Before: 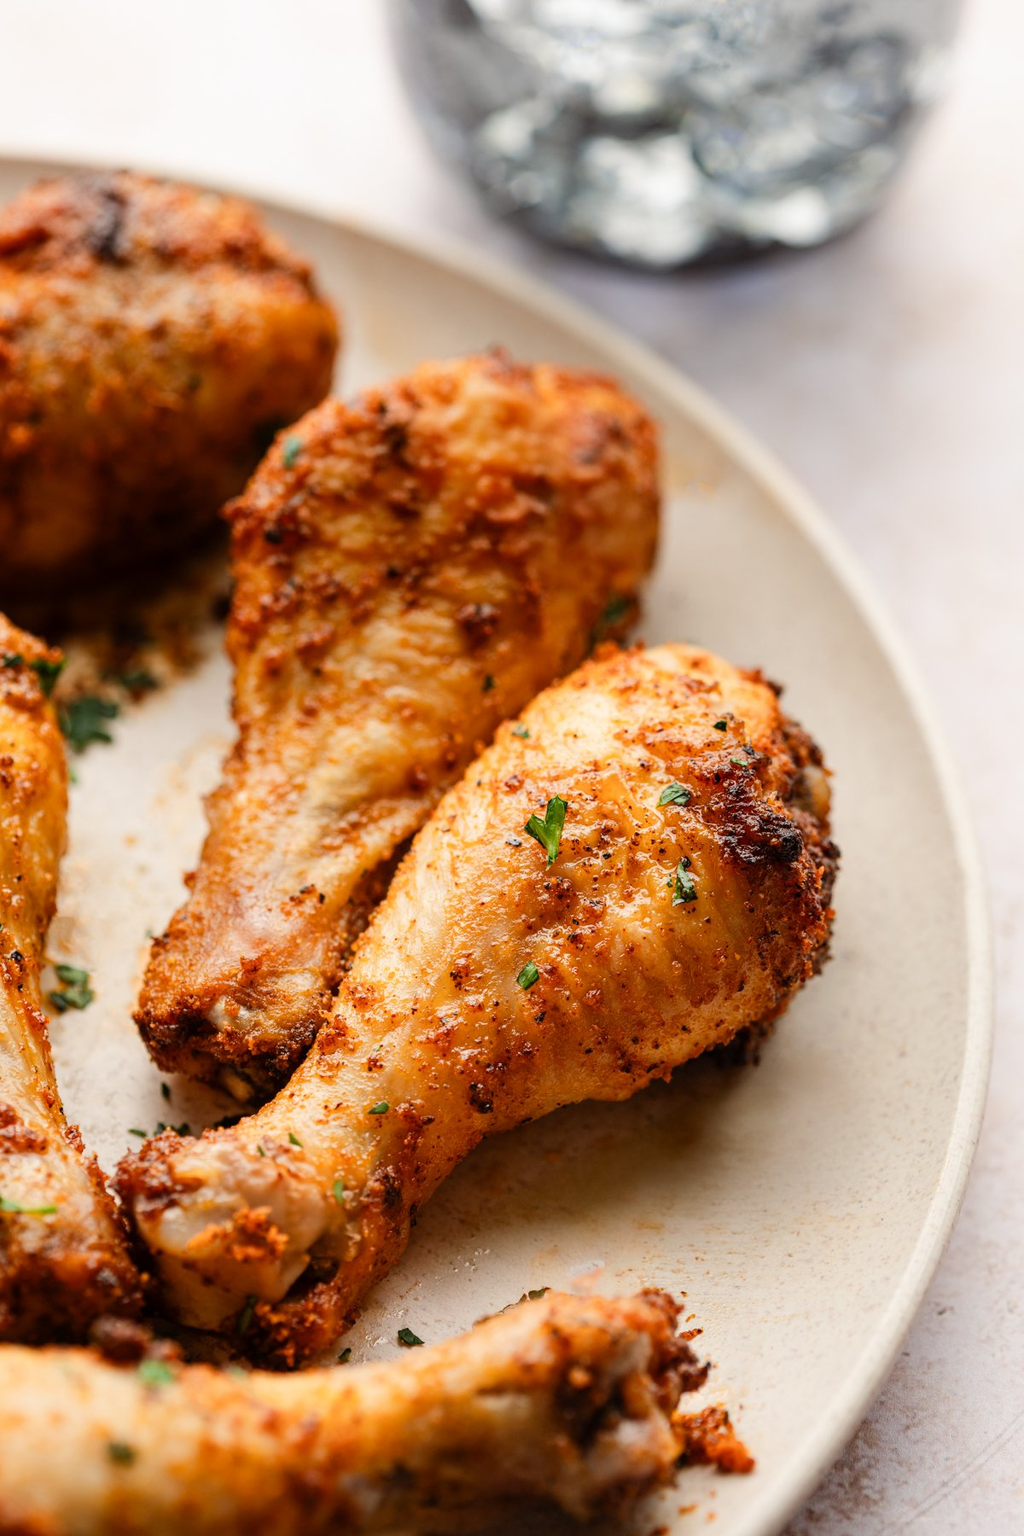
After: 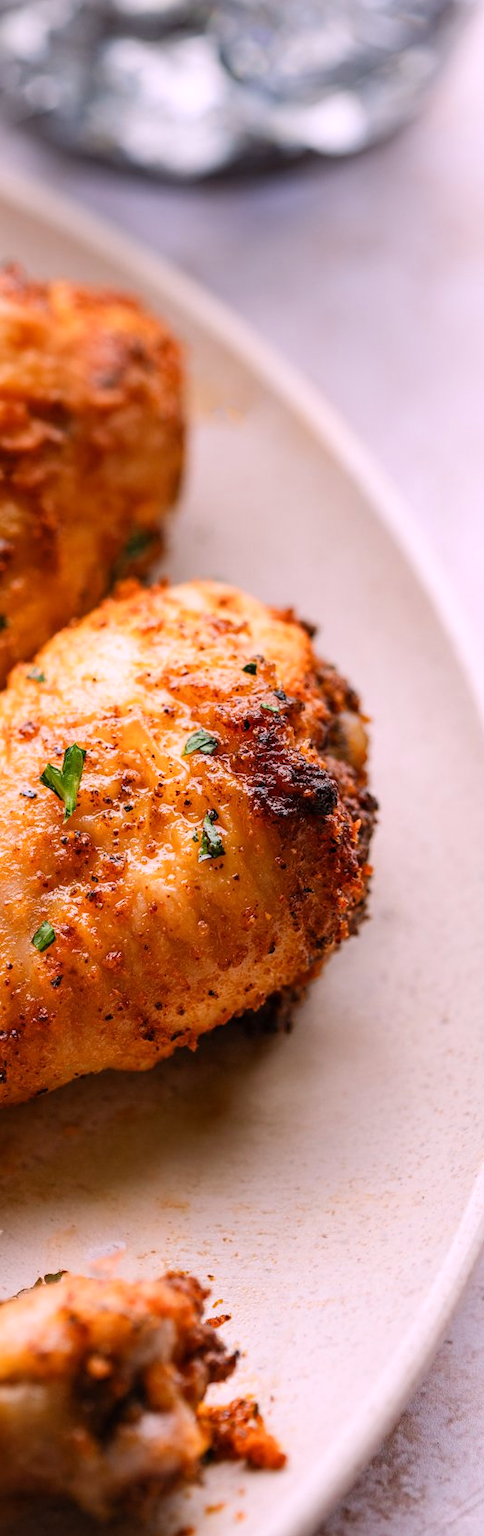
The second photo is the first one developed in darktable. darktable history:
white balance: red 1.066, blue 1.119
crop: left 47.628%, top 6.643%, right 7.874%
